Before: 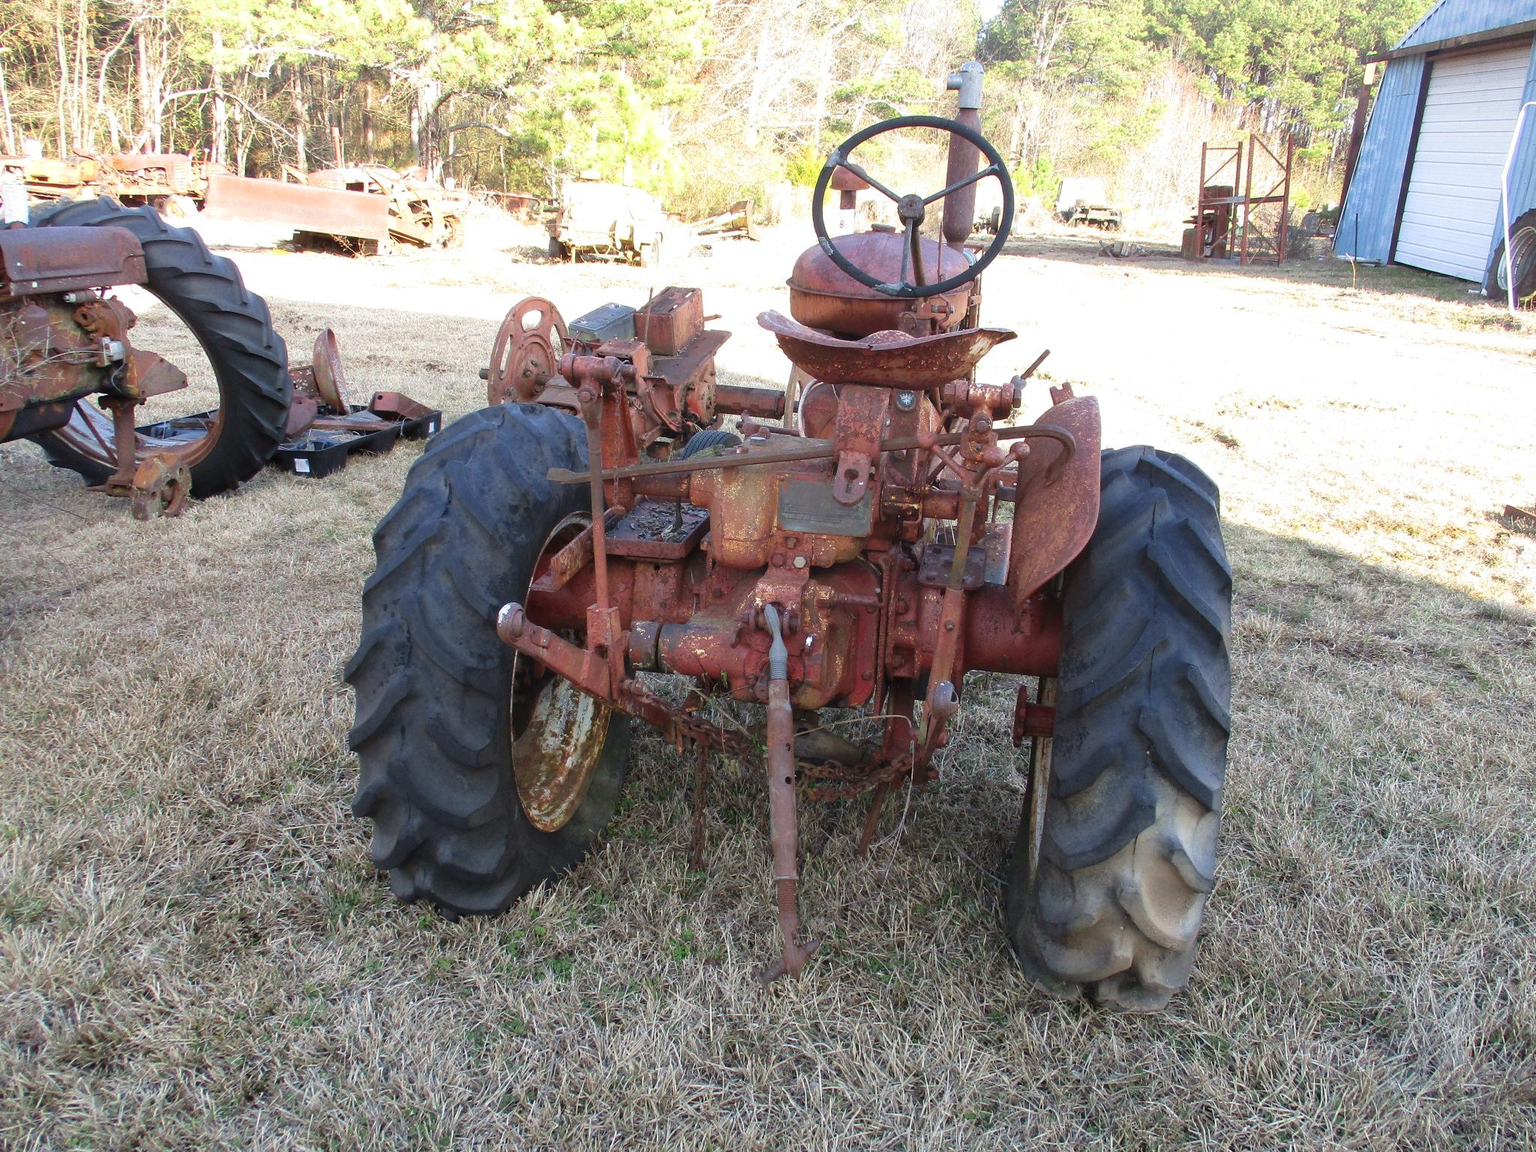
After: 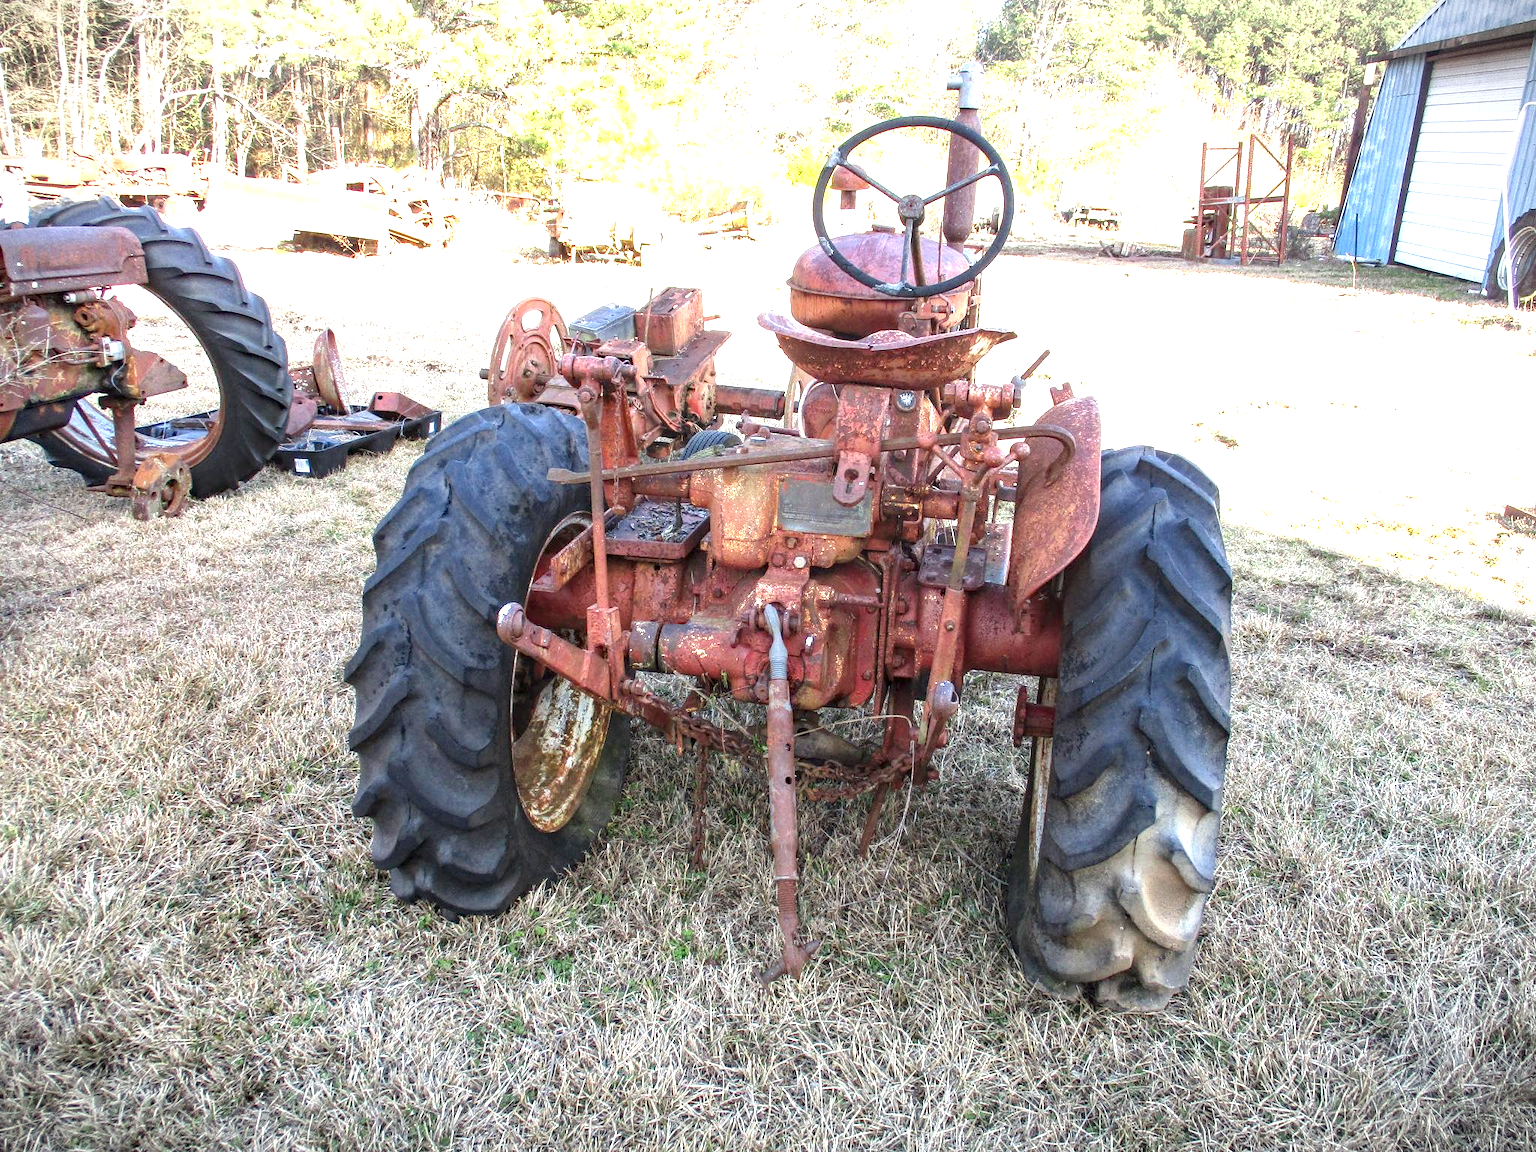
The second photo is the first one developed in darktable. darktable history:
local contrast: highlights 63%, detail 143%, midtone range 0.424
exposure: black level correction 0, exposure 0.949 EV, compensate highlight preservation false
vignetting: fall-off start 99.71%, width/height ratio 1.321
haze removal: compatibility mode true, adaptive false
